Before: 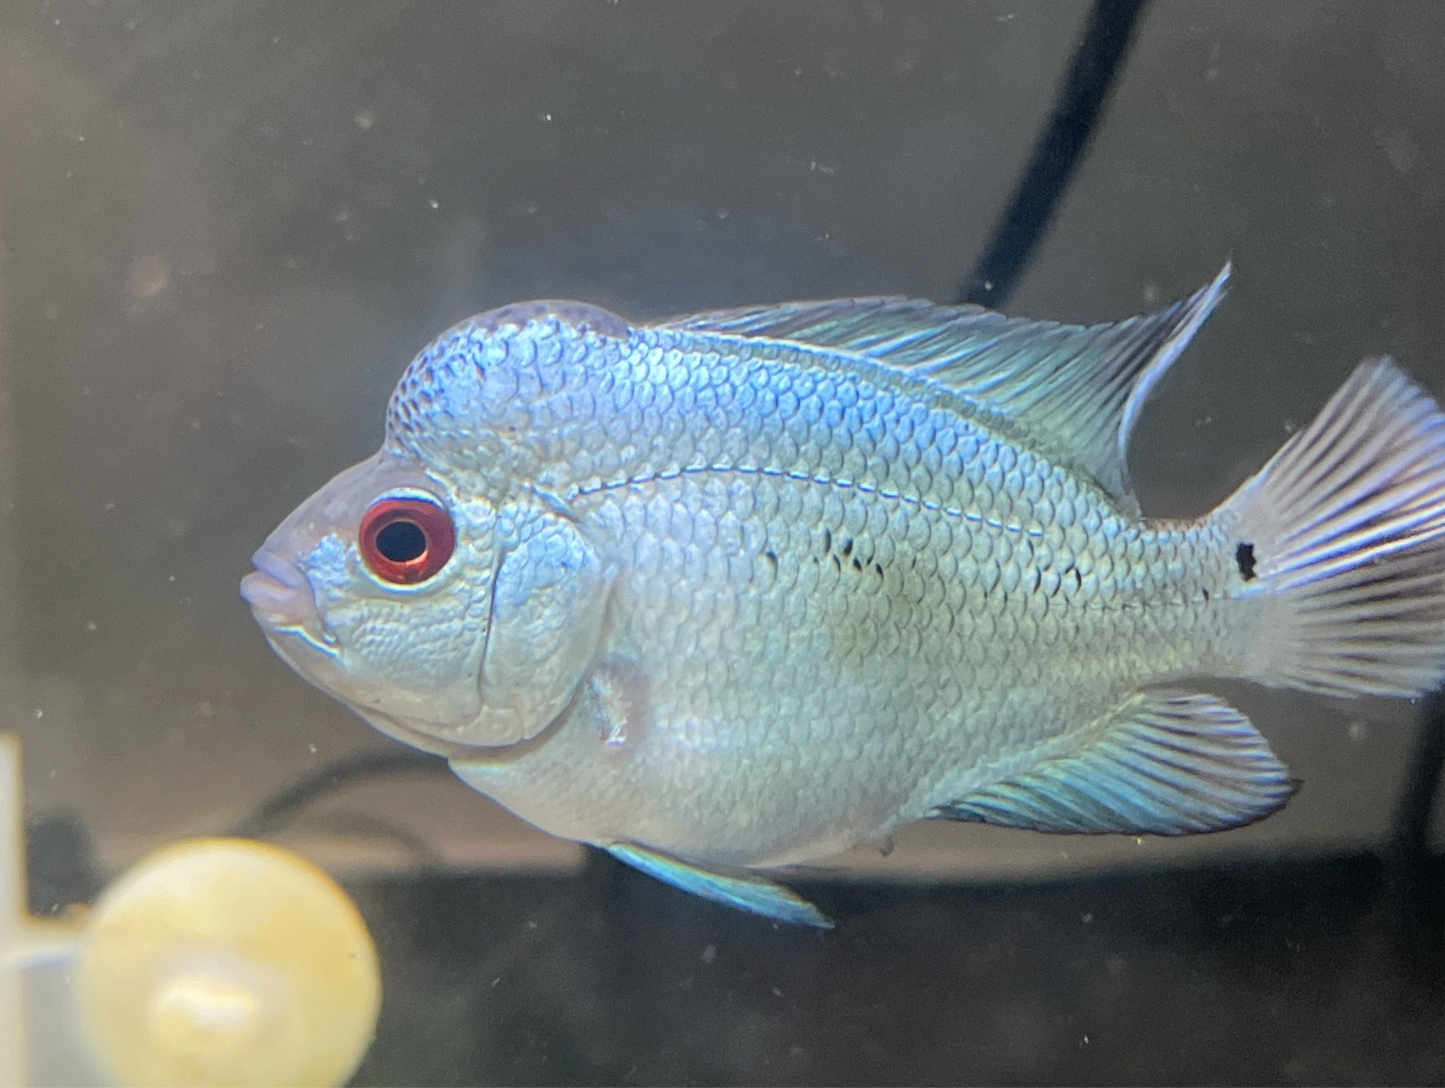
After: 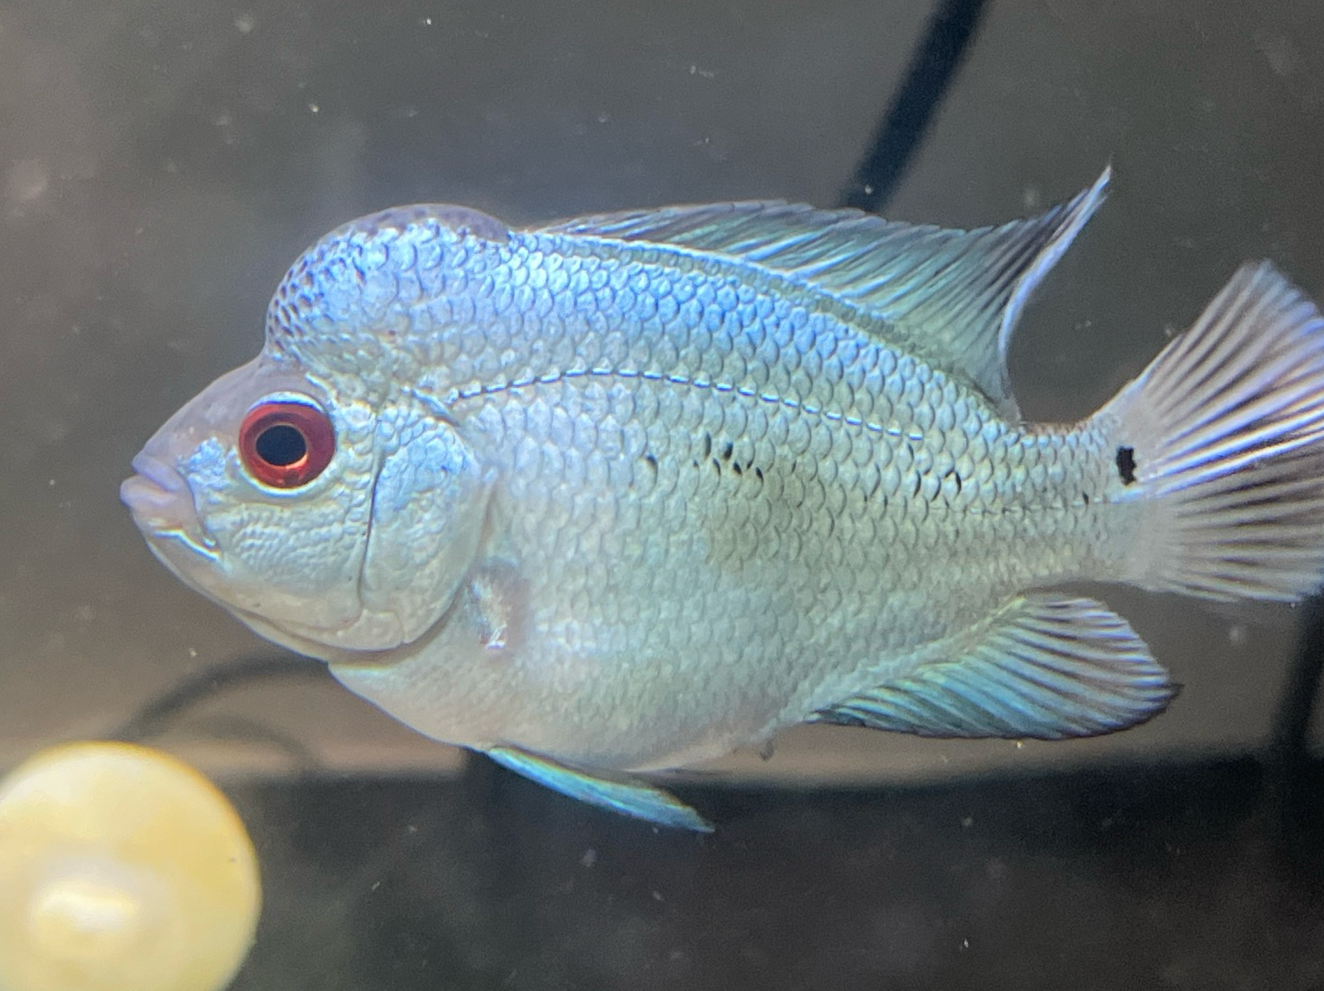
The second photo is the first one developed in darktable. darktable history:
crop and rotate: left 8.345%, top 8.845%
